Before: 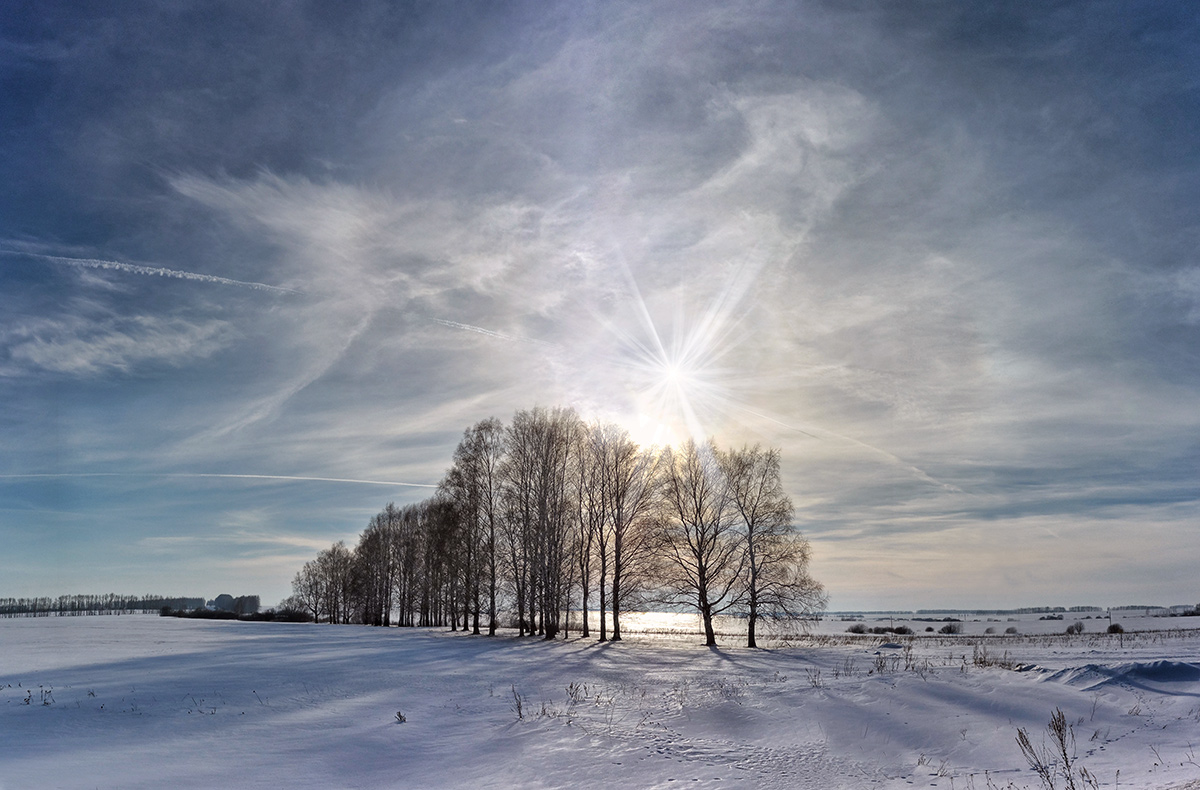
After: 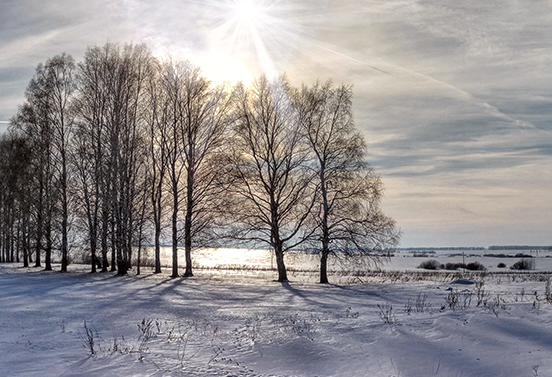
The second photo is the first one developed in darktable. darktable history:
local contrast: on, module defaults
color balance rgb: shadows lift › chroma 1.025%, shadows lift › hue 242.97°, perceptual saturation grading › global saturation -0.152%, global vibrance 14.235%
crop: left 35.715%, top 46.168%, right 18.211%, bottom 6.022%
